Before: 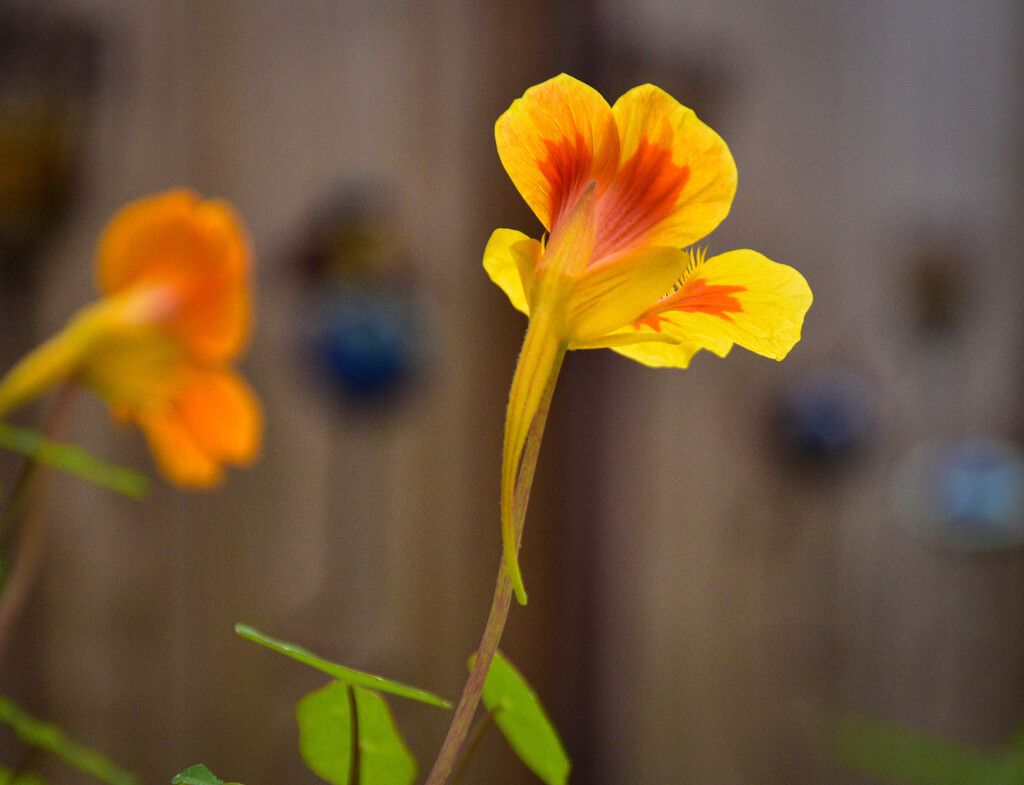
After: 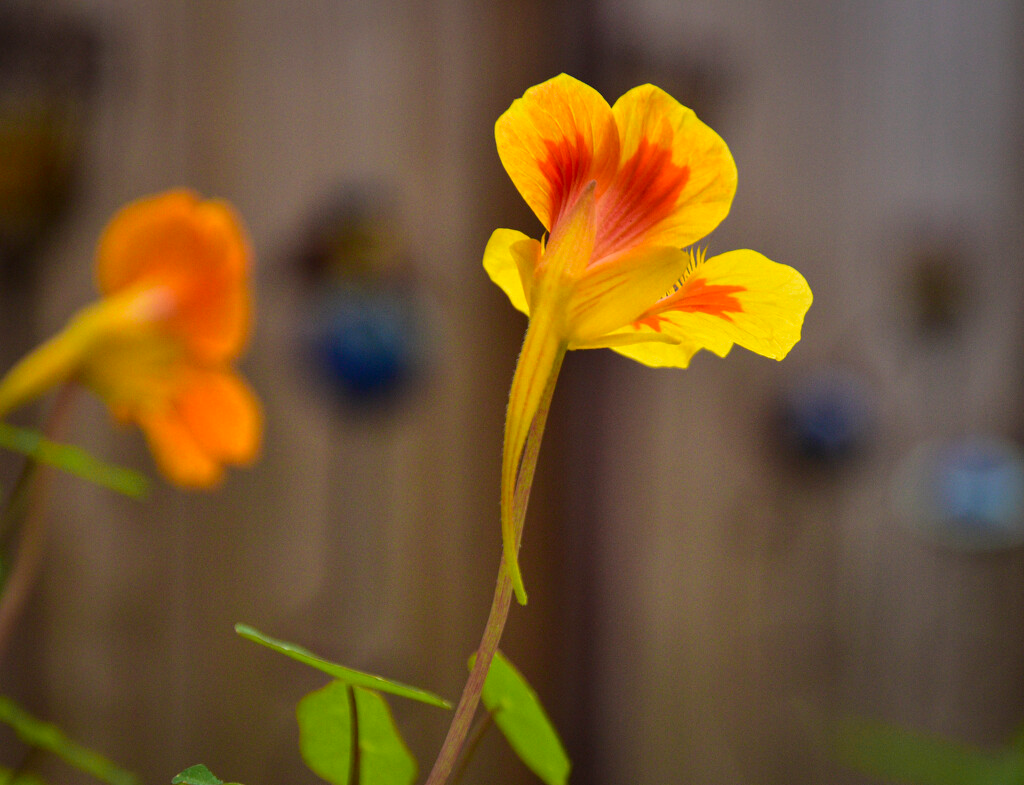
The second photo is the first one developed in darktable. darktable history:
color correction: highlights a* 0.555, highlights b* 2.81, saturation 1.08
